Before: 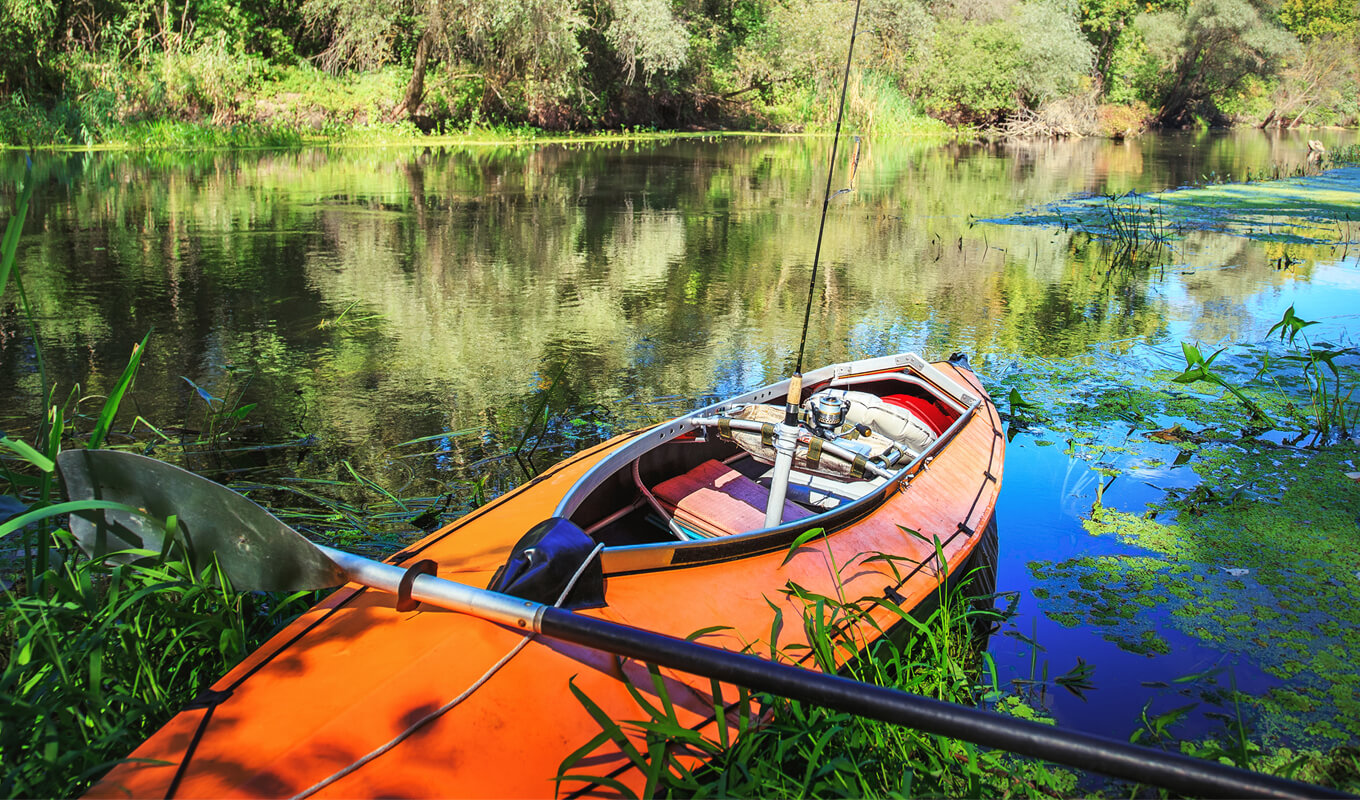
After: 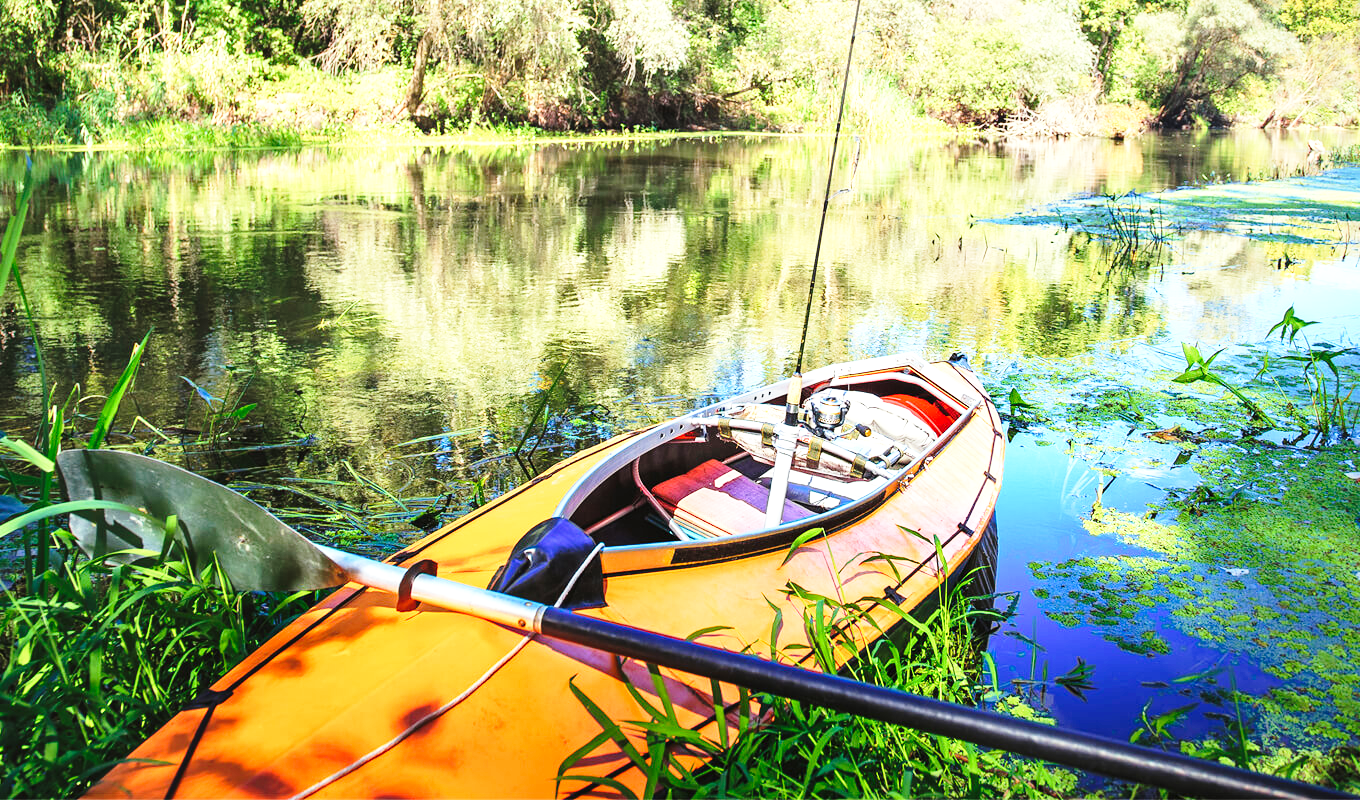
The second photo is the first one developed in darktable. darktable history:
exposure: exposure 0.631 EV, compensate exposure bias true, compensate highlight preservation false
base curve: curves: ch0 [(0, 0) (0.028, 0.03) (0.121, 0.232) (0.46, 0.748) (0.859, 0.968) (1, 1)], preserve colors none
